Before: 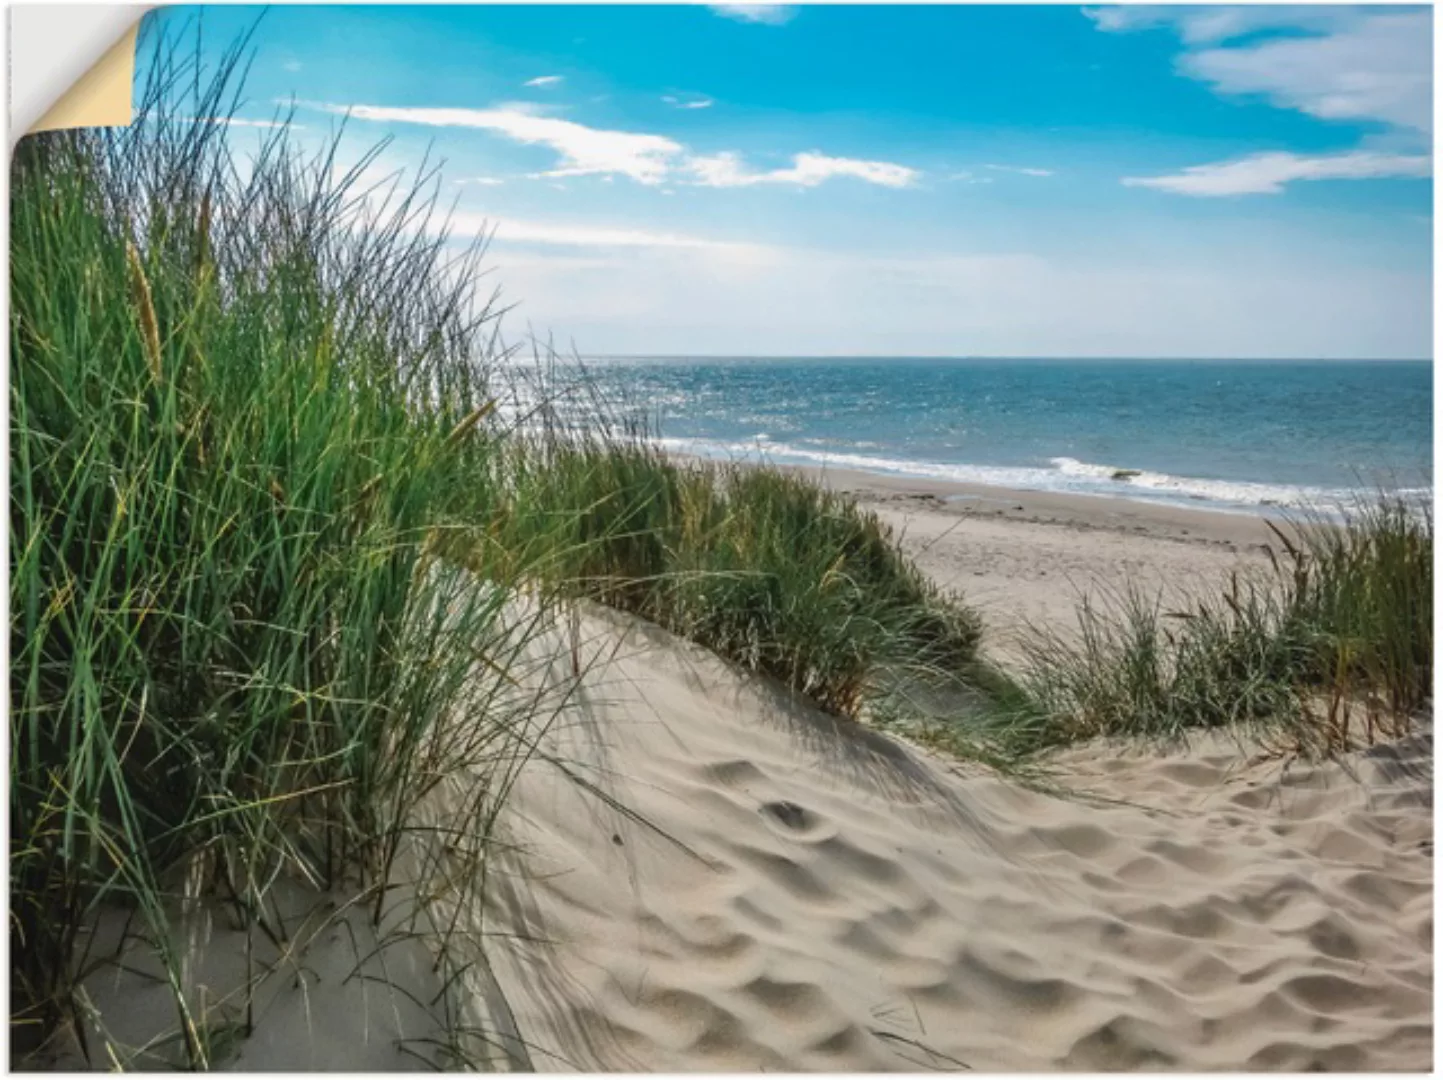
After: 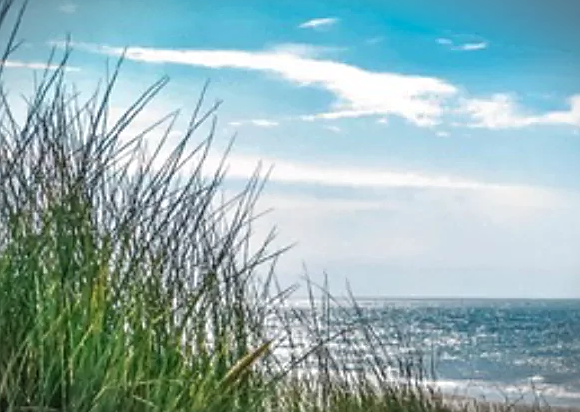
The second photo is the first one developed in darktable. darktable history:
crop: left 15.623%, top 5.452%, right 44.173%, bottom 56.354%
sharpen: on, module defaults
local contrast: on, module defaults
vignetting: fall-off start 100.69%, width/height ratio 1.324
